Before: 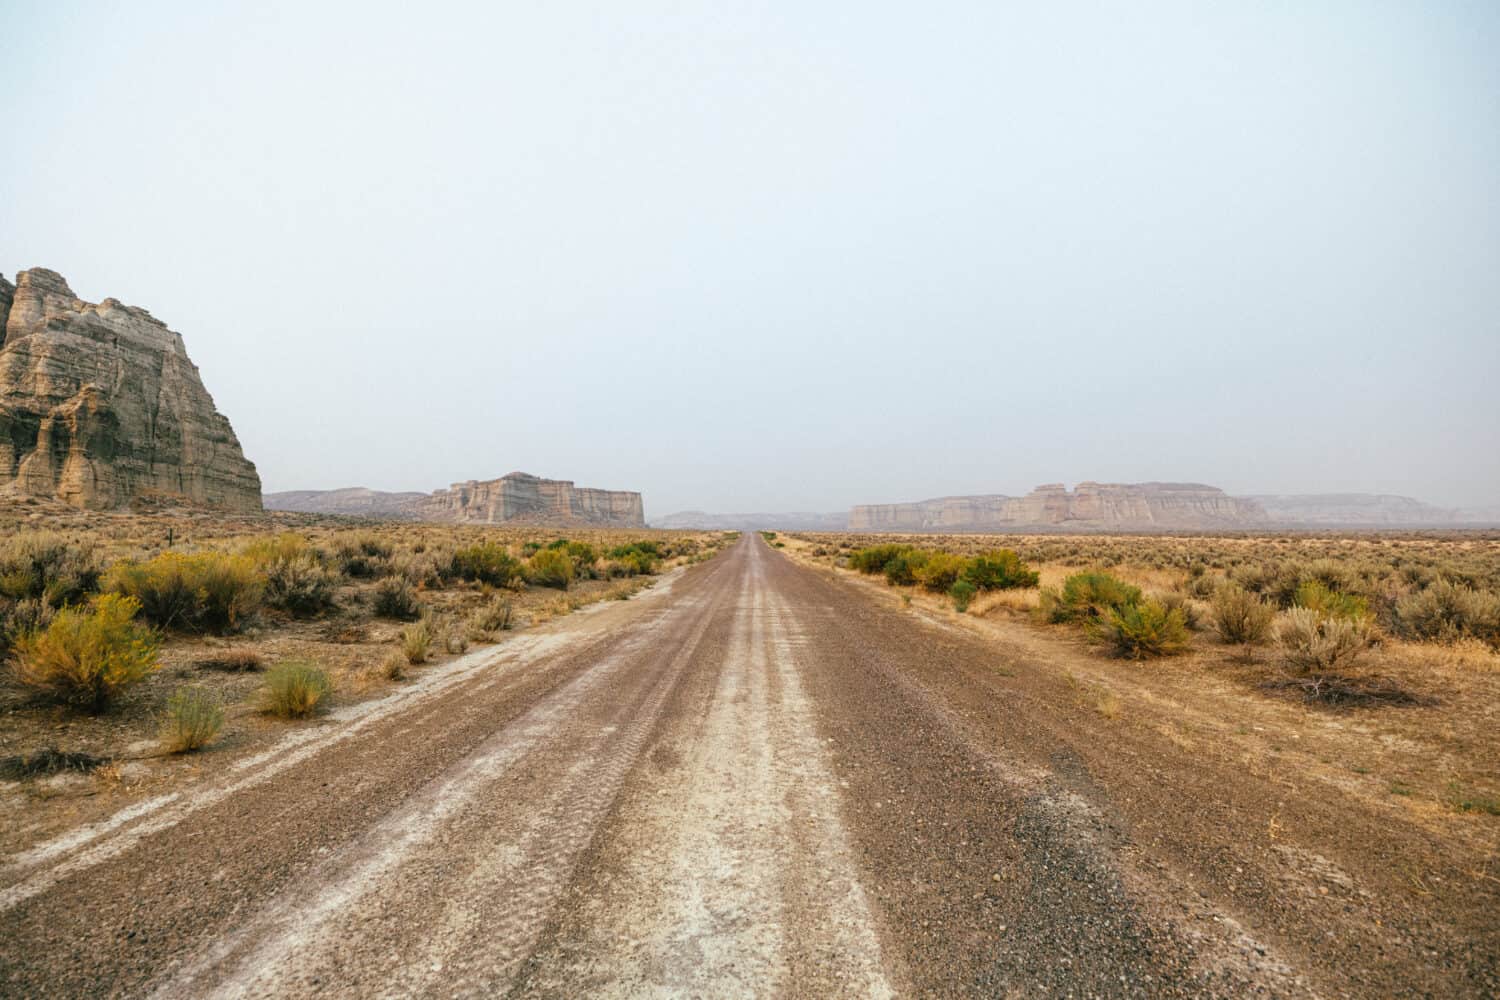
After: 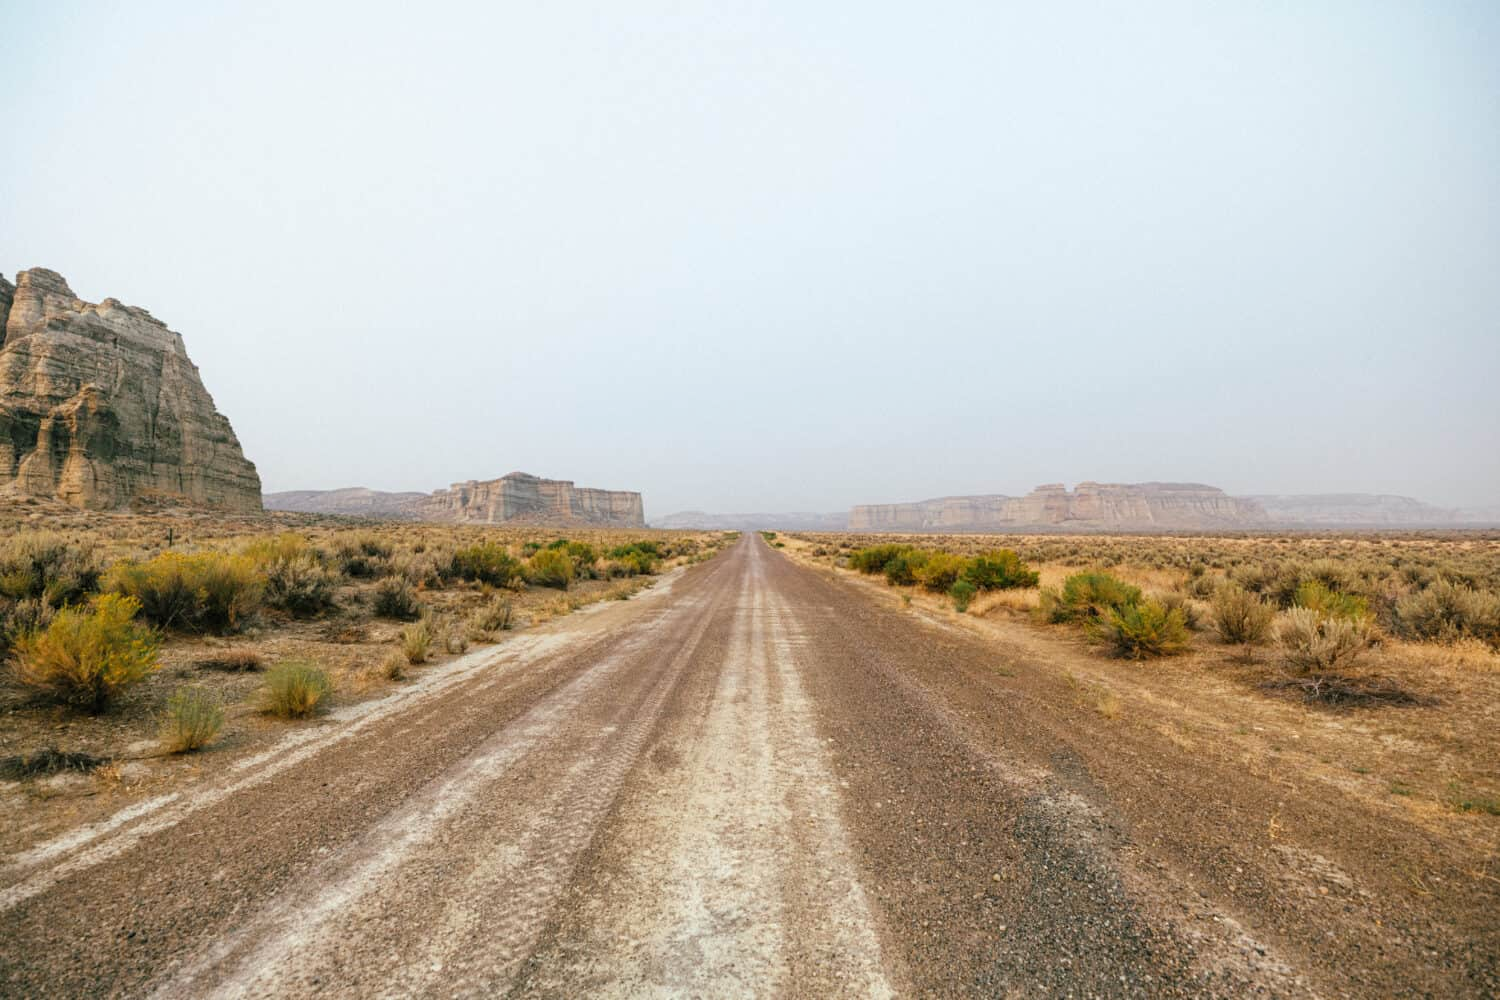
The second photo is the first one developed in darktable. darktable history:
levels: black 0.042%, levels [0.018, 0.493, 1]
